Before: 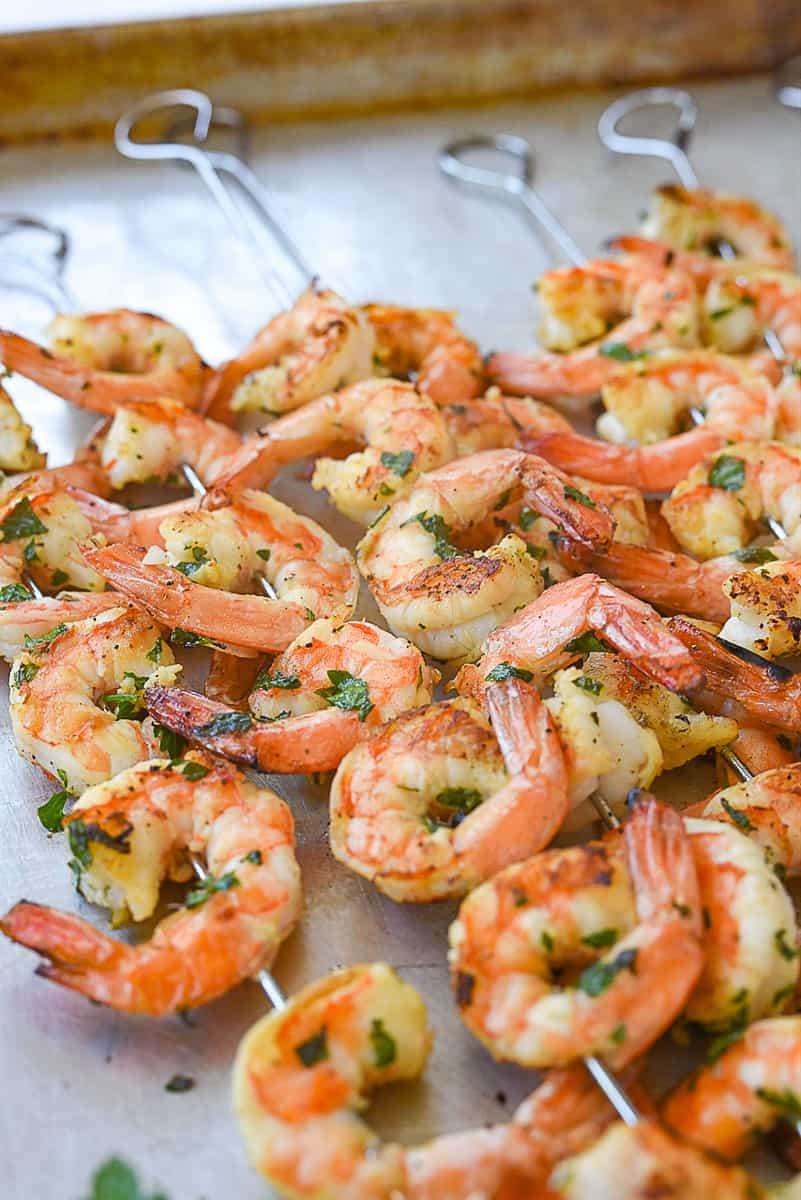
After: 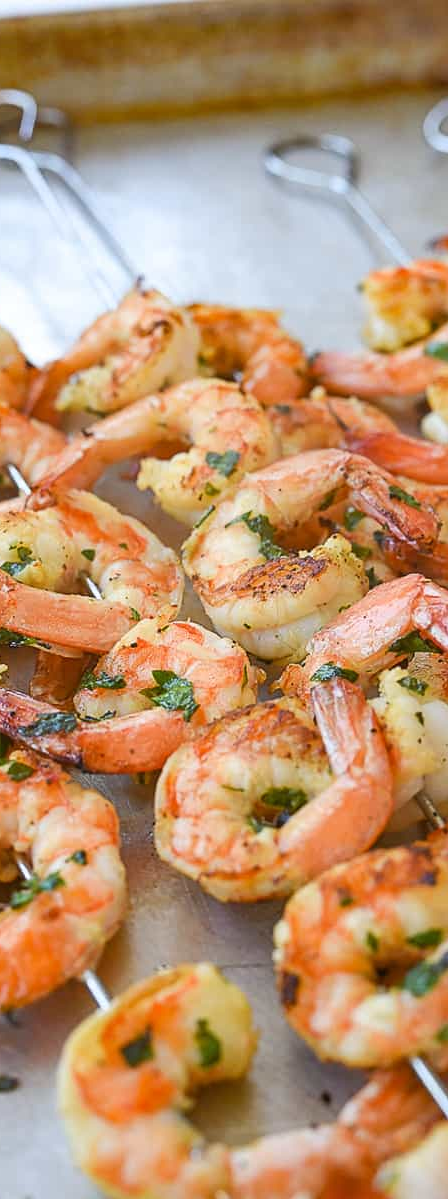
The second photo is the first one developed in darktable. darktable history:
crop: left 21.858%, right 22.168%, bottom 0.007%
